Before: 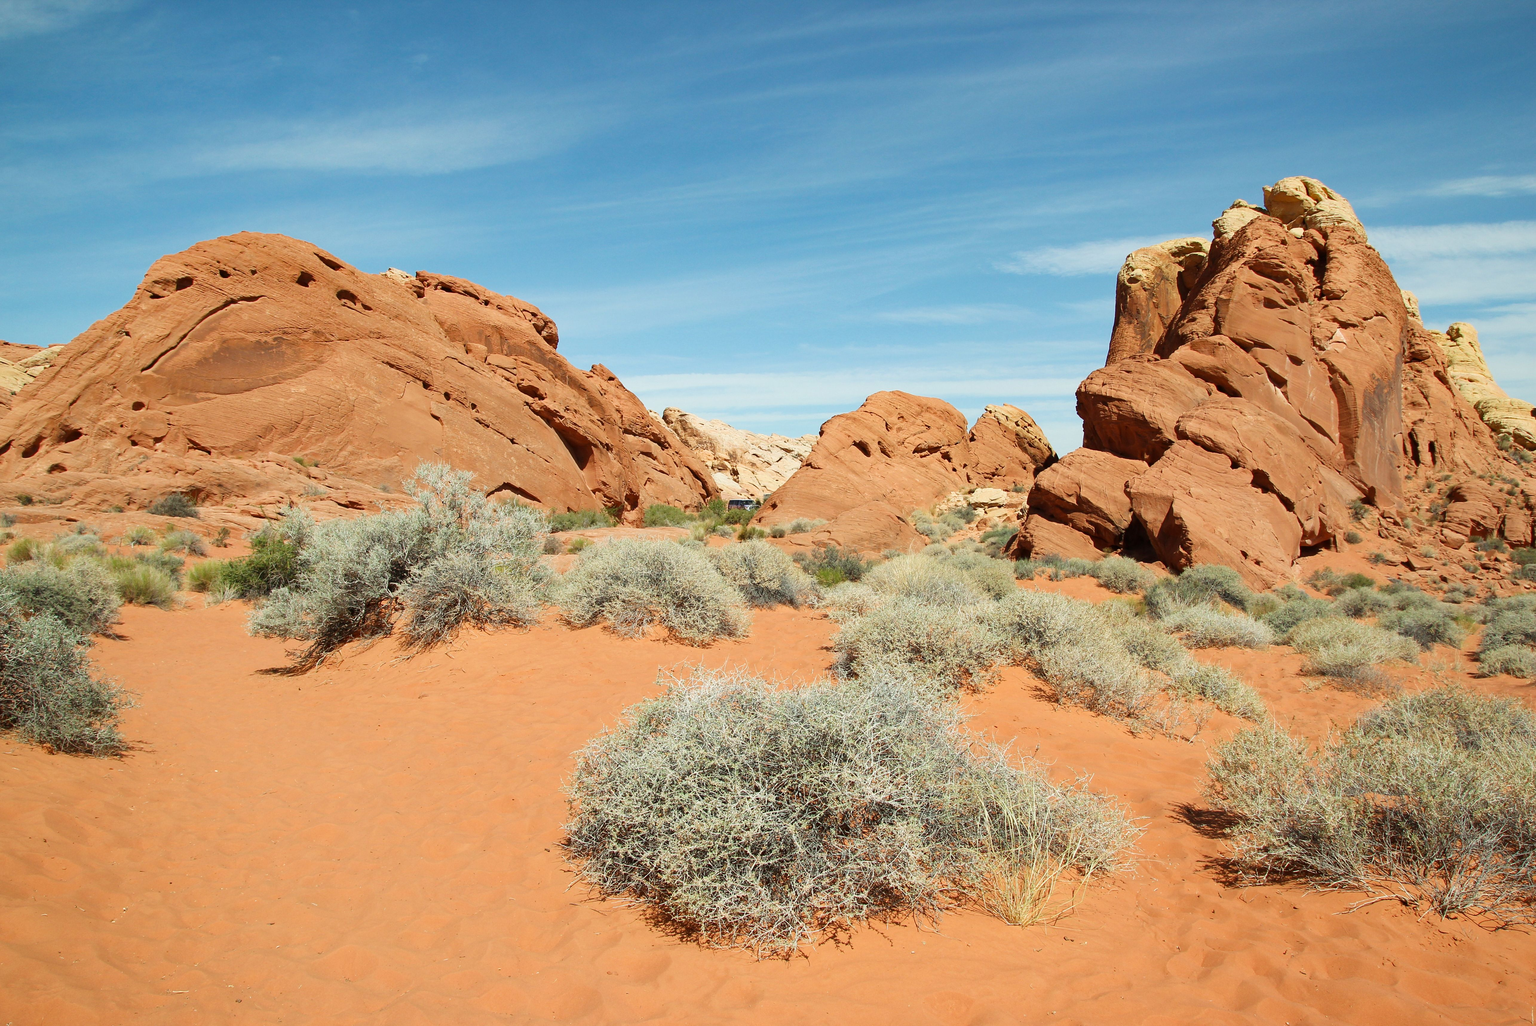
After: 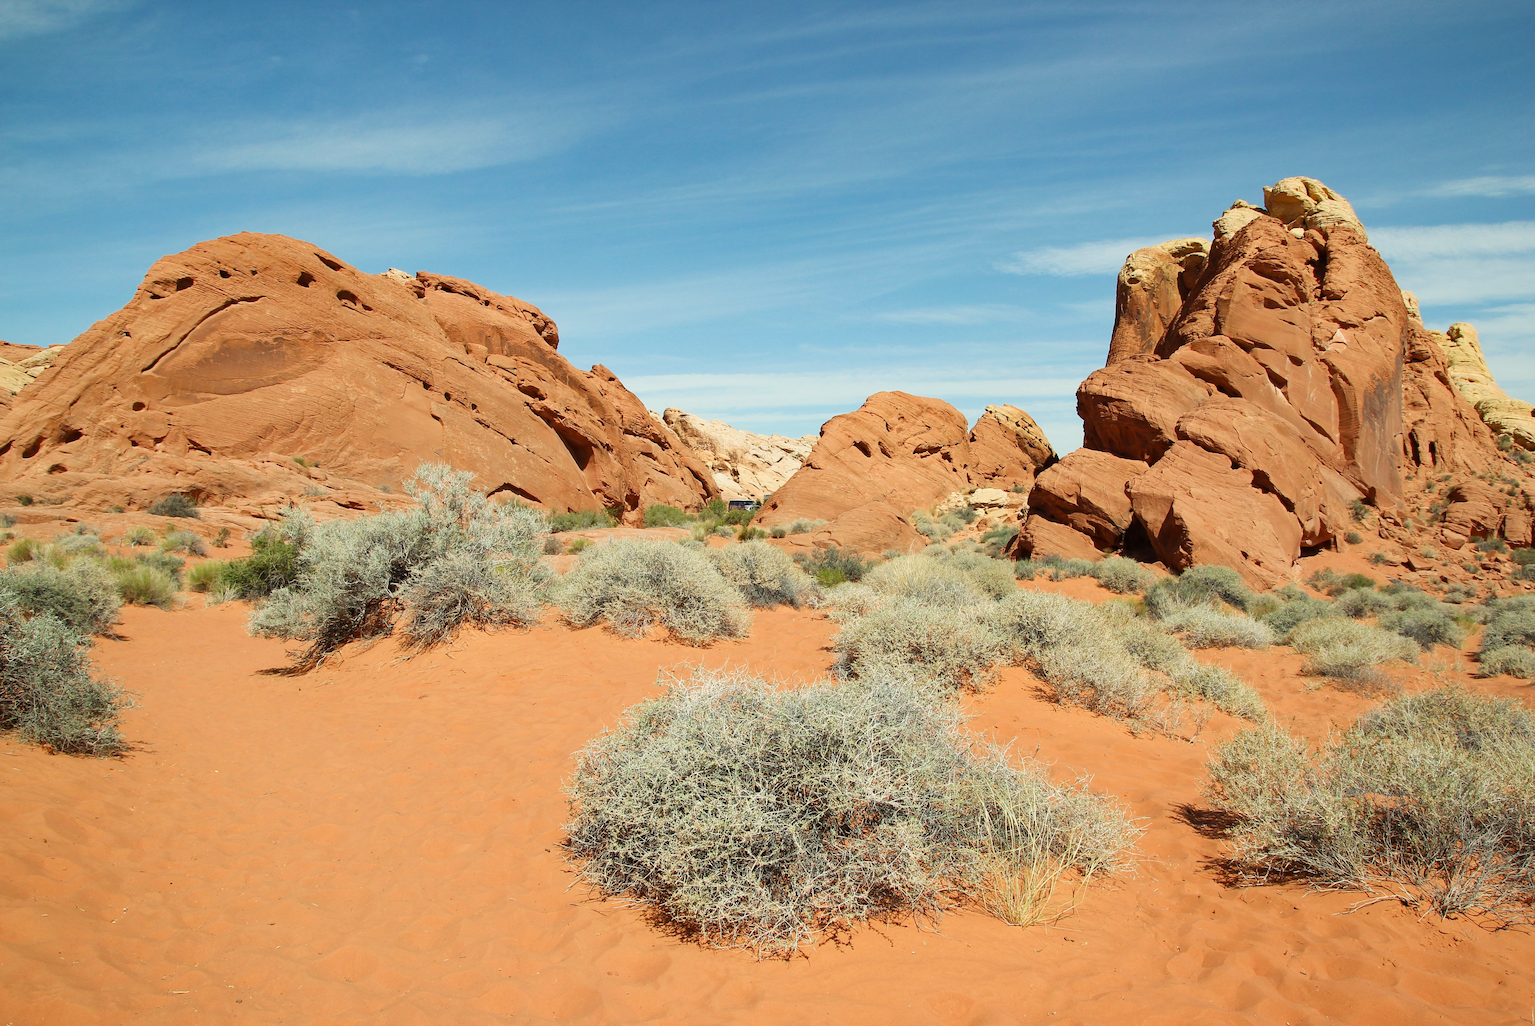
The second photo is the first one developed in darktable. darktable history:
color correction: highlights b* 2.96
